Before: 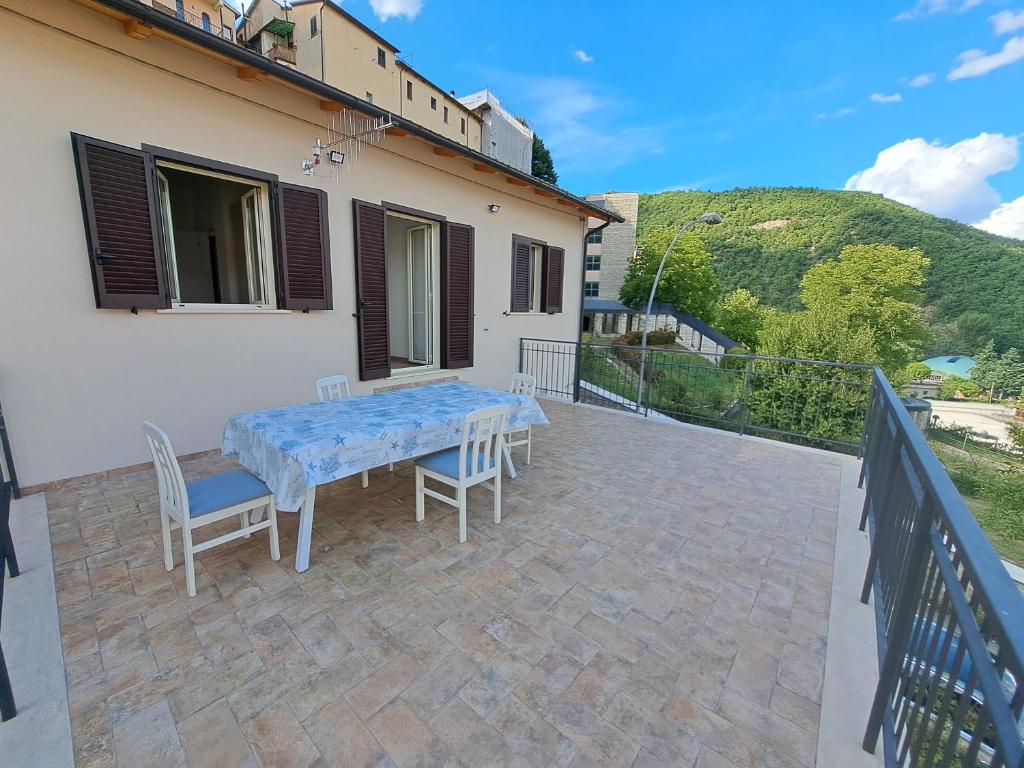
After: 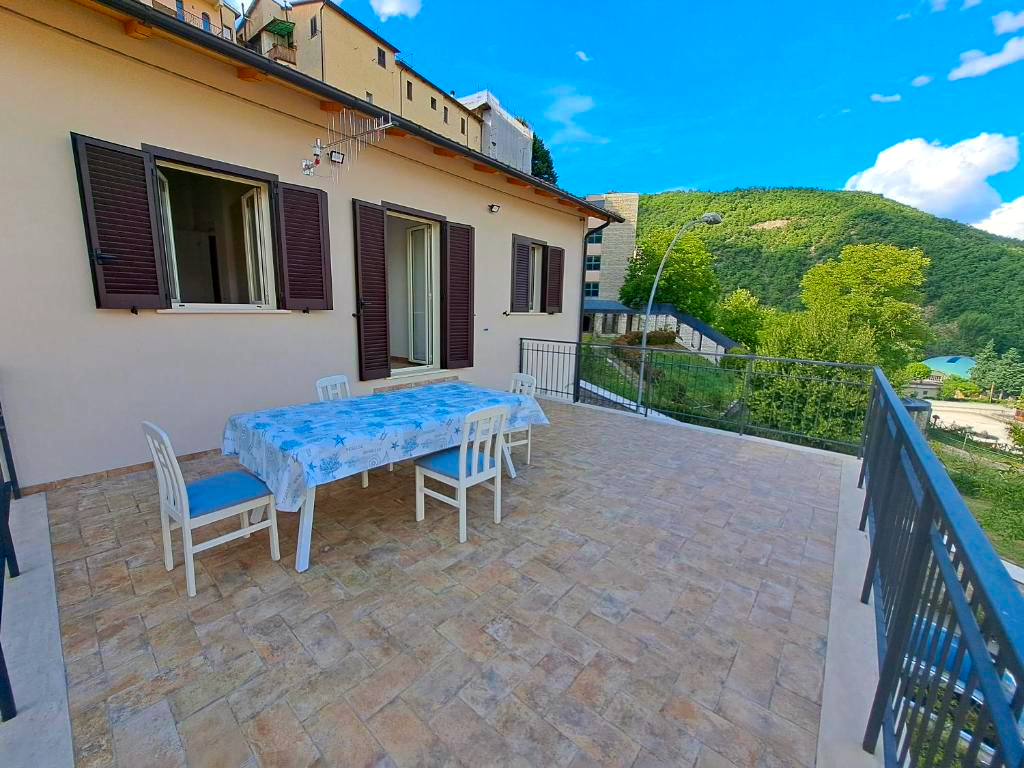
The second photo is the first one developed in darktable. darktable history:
contrast brightness saturation: brightness -0.028, saturation 0.353
haze removal: compatibility mode true, adaptive false
